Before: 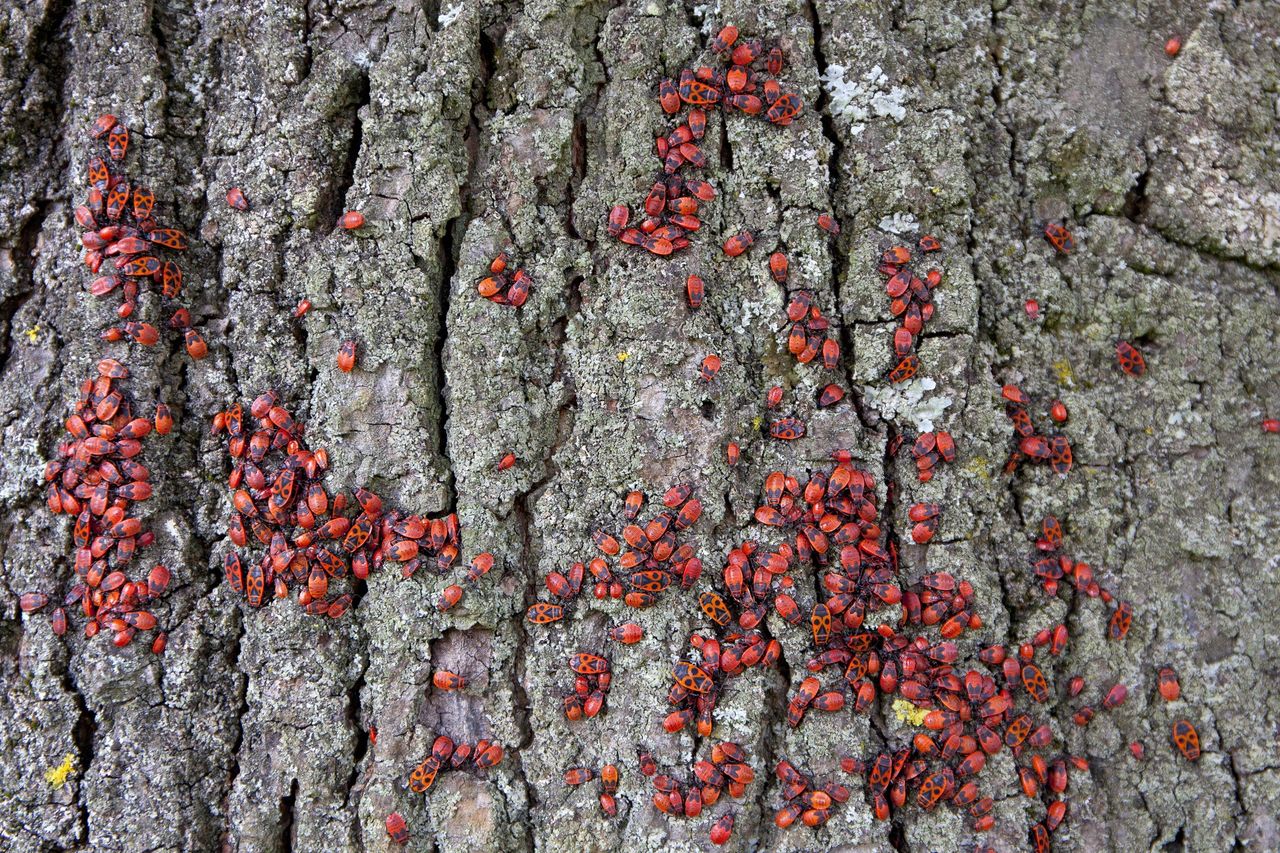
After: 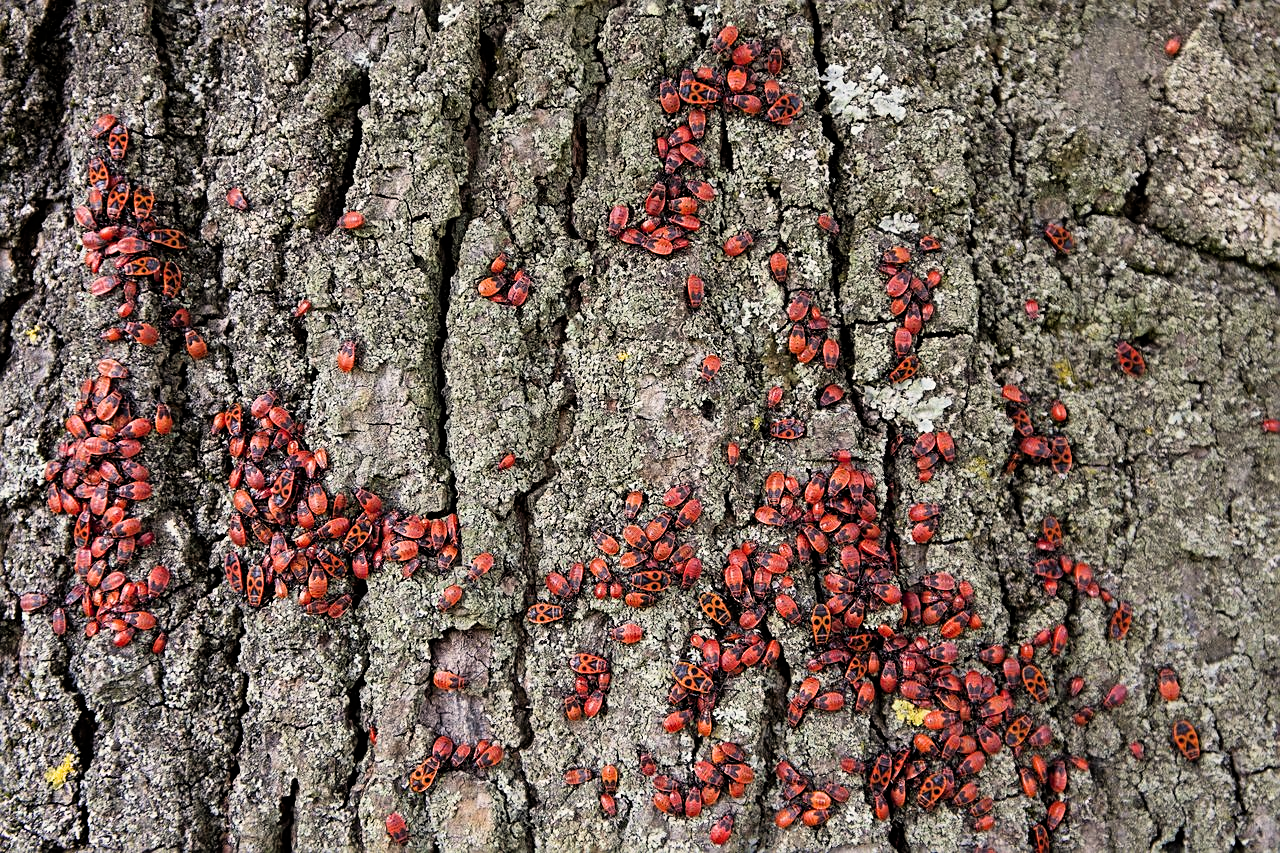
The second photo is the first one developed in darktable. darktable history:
filmic rgb: black relative exposure -8.07 EV, white relative exposure 3 EV, hardness 5.35, contrast 1.25
white balance: red 1.045, blue 0.932
sharpen: on, module defaults
